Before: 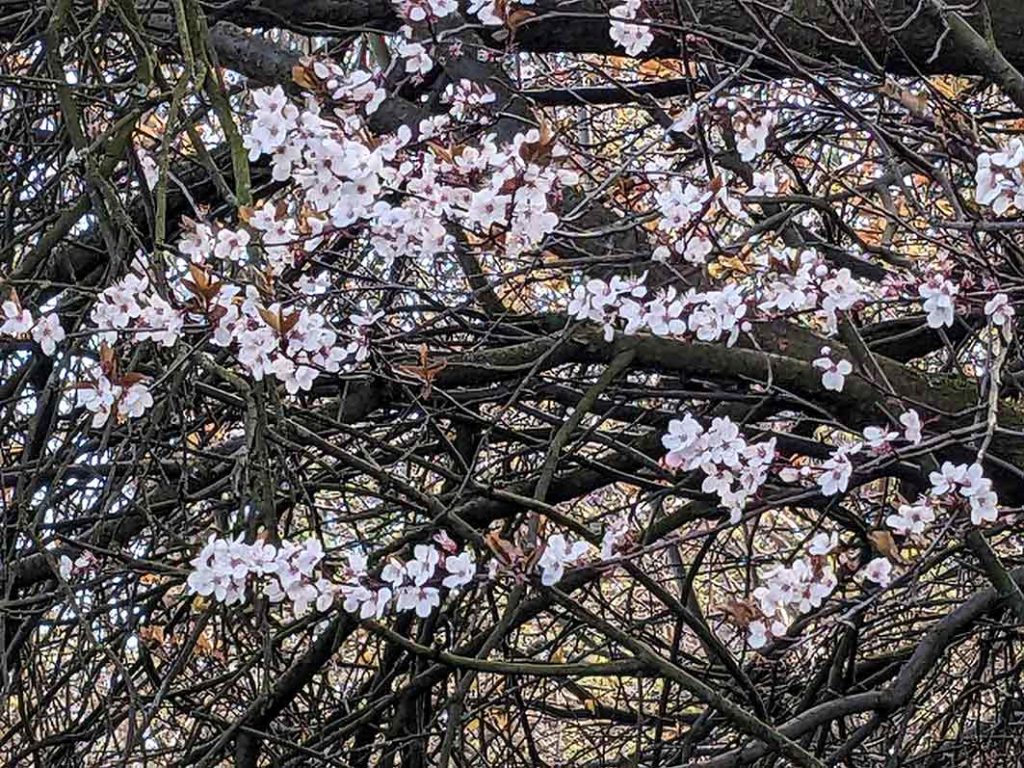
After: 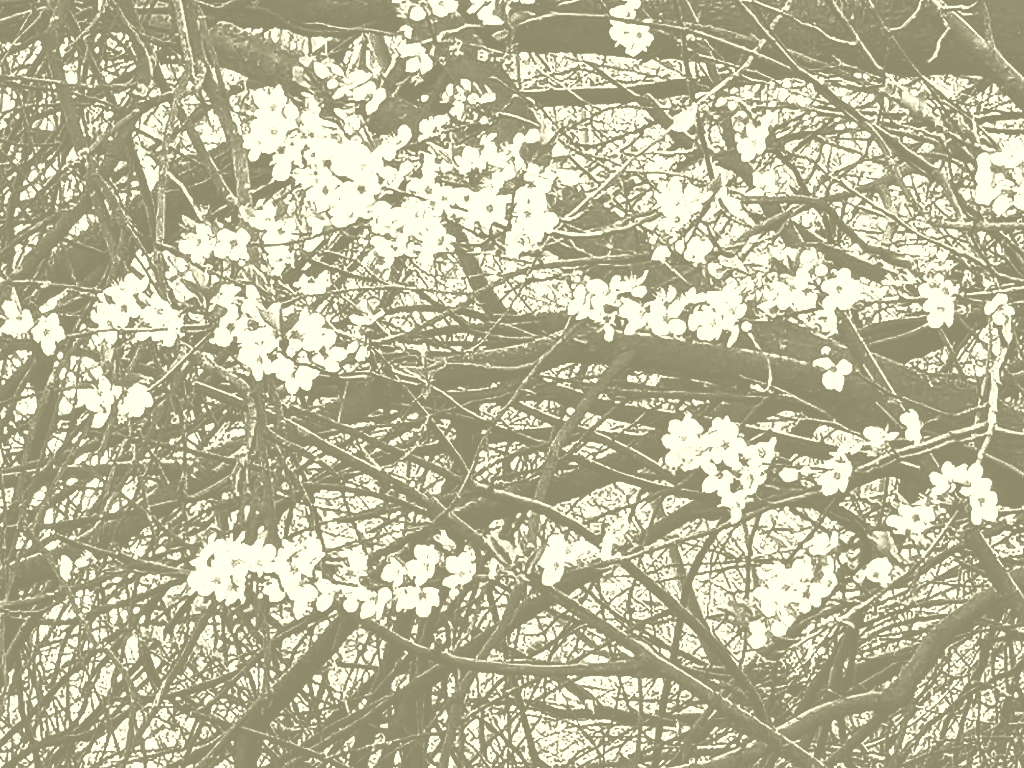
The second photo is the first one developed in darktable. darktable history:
contrast brightness saturation: contrast 0.93, brightness 0.2
colorize: hue 43.2°, saturation 40%, version 1
